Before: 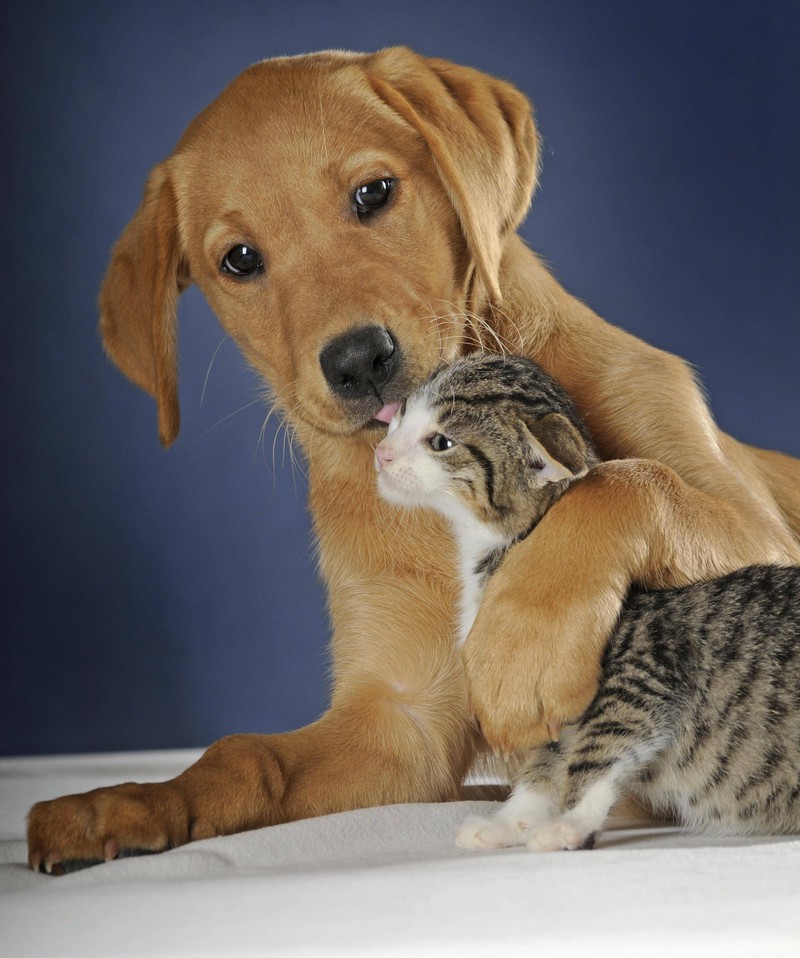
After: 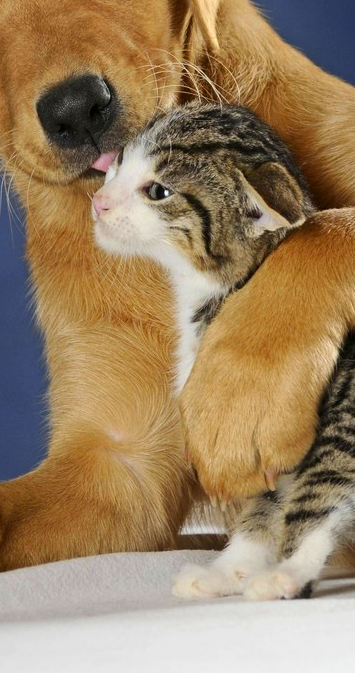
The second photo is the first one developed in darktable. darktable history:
base curve: curves: ch0 [(0, 0) (0.297, 0.298) (1, 1)], preserve colors none
crop: left 35.432%, top 26.233%, right 20.145%, bottom 3.432%
contrast brightness saturation: contrast 0.18, saturation 0.3
